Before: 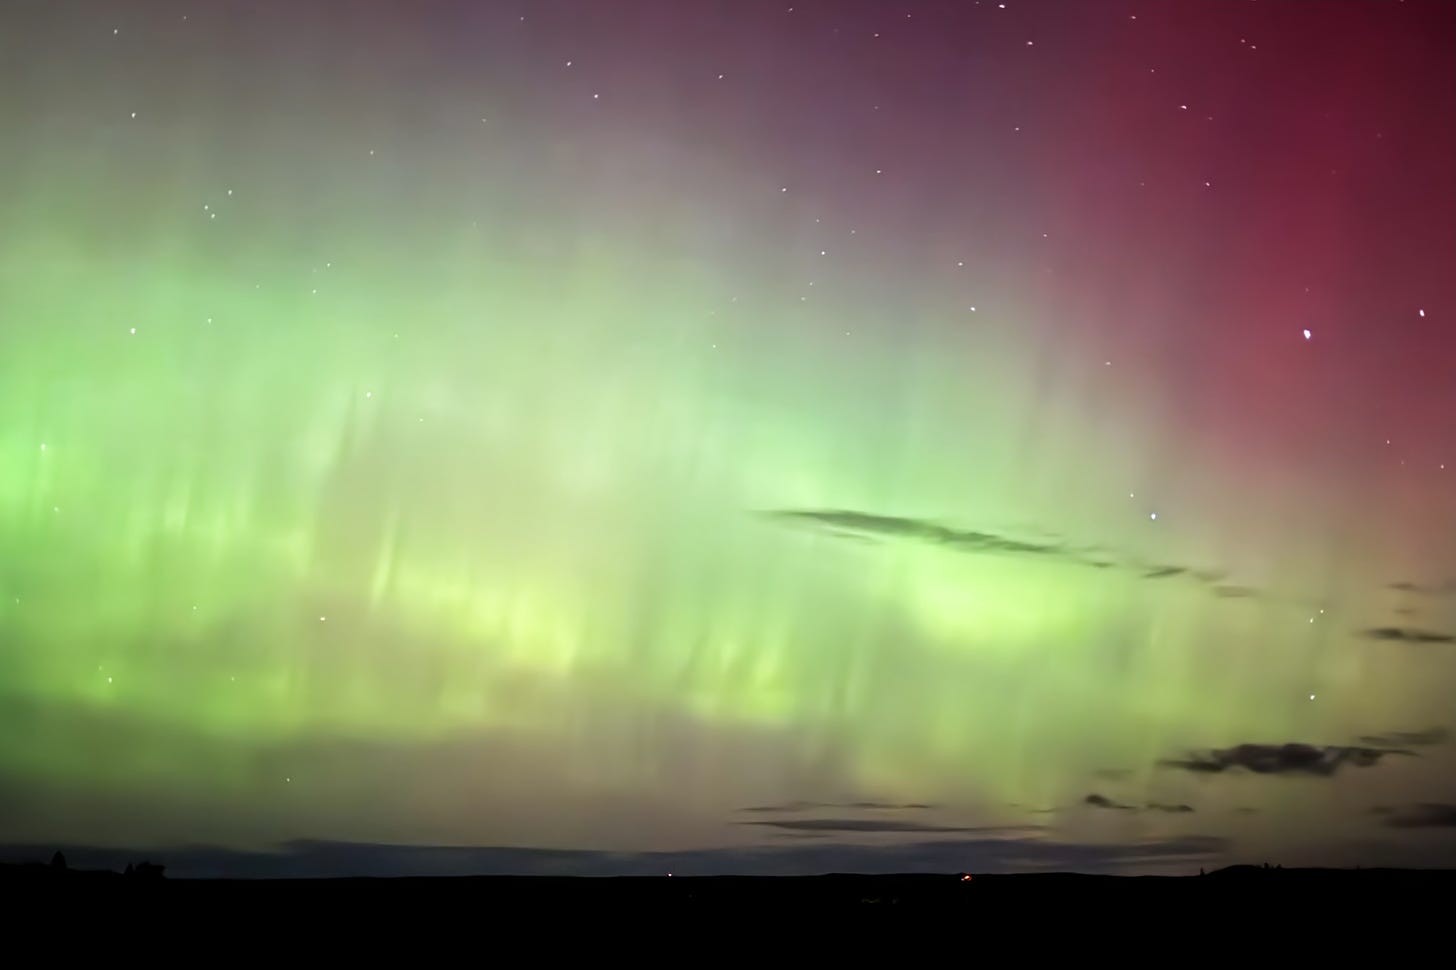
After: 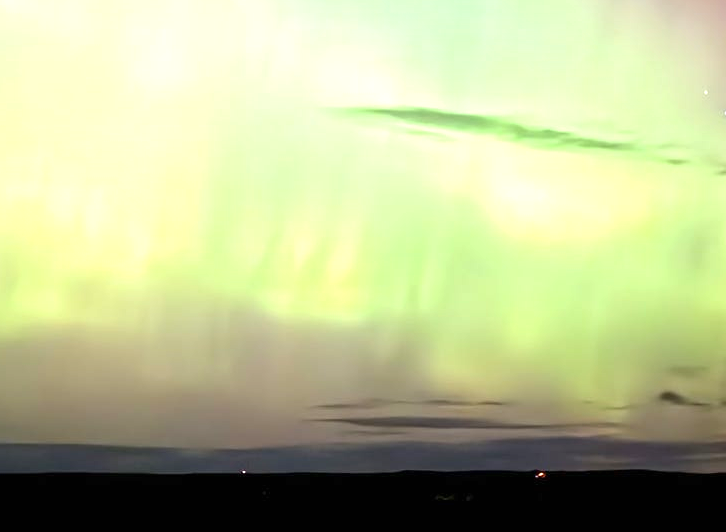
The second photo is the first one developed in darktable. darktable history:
exposure: black level correction 0, exposure 0.89 EV, compensate highlight preservation false
crop: left 29.31%, top 41.617%, right 20.811%, bottom 3.494%
